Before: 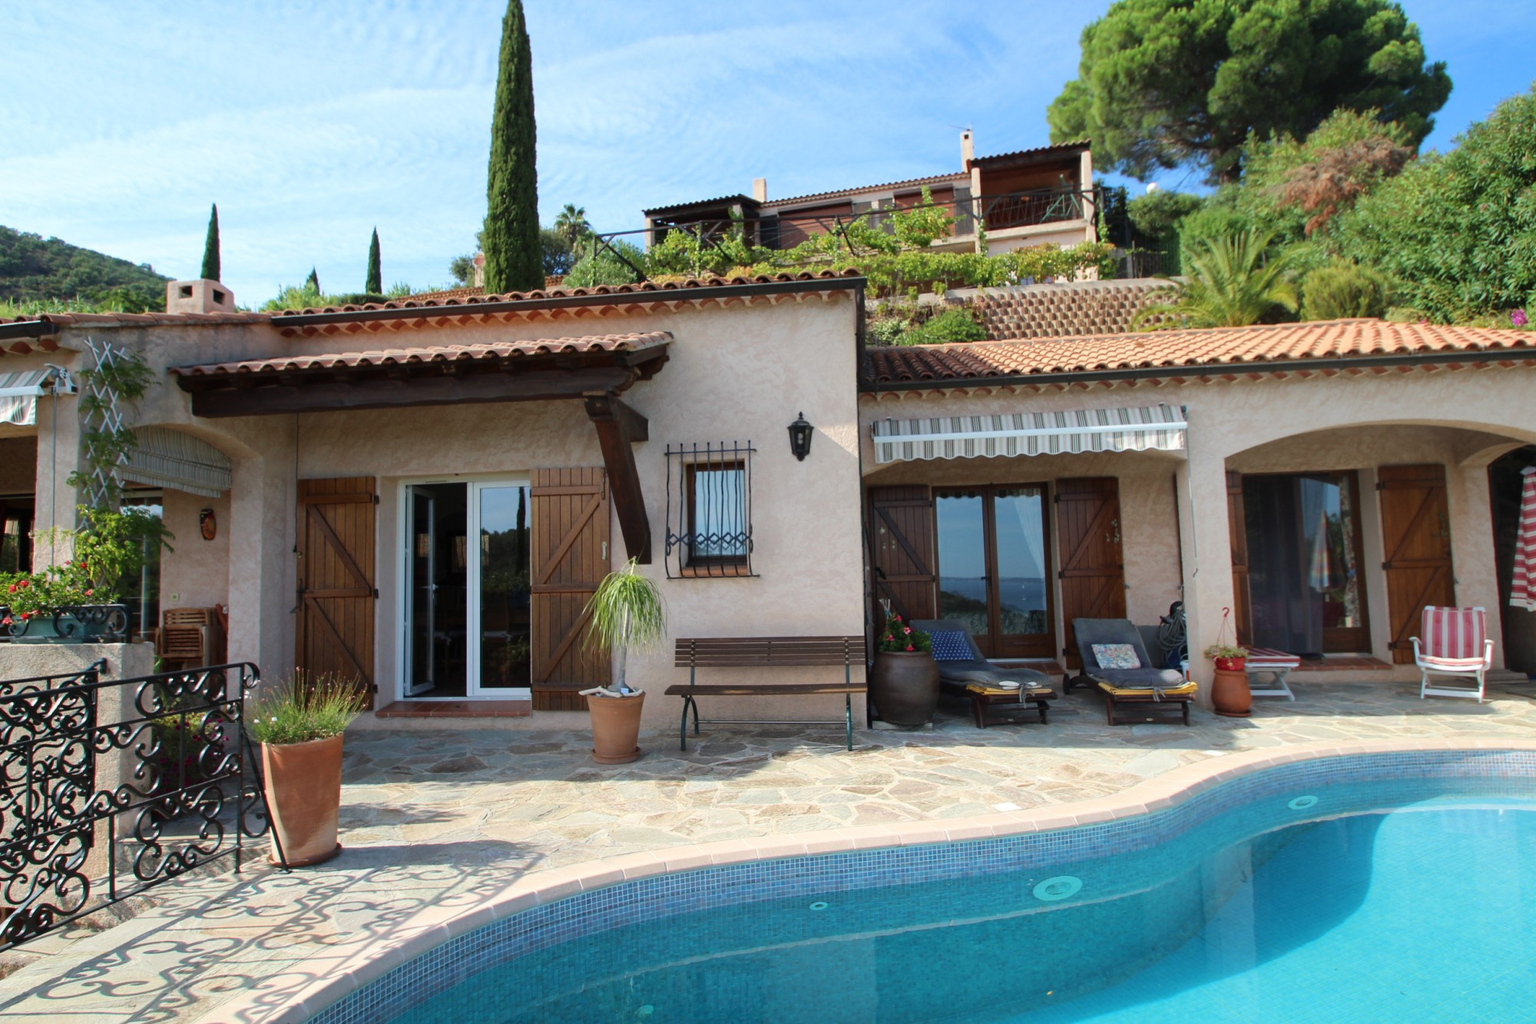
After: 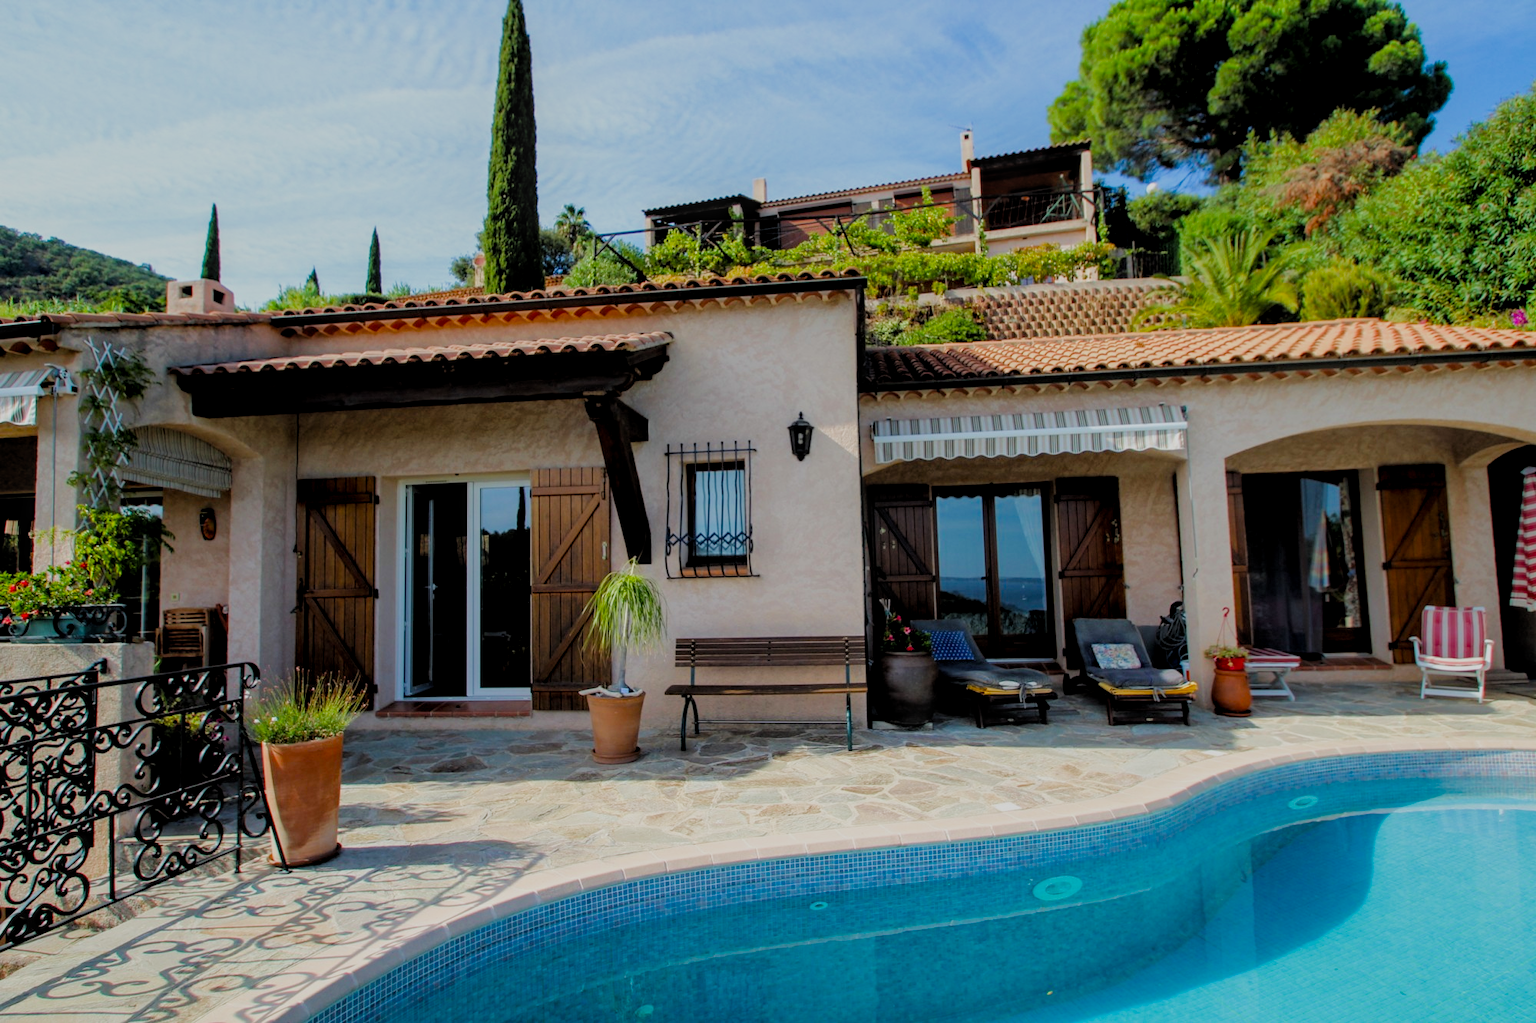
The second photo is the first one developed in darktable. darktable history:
filmic rgb: black relative exposure -4.4 EV, white relative exposure 5 EV, threshold 3 EV, hardness 2.23, latitude 40.06%, contrast 1.15, highlights saturation mix 10%, shadows ↔ highlights balance 1.04%, preserve chrominance RGB euclidean norm (legacy), color science v4 (2020), enable highlight reconstruction true
local contrast: on, module defaults
